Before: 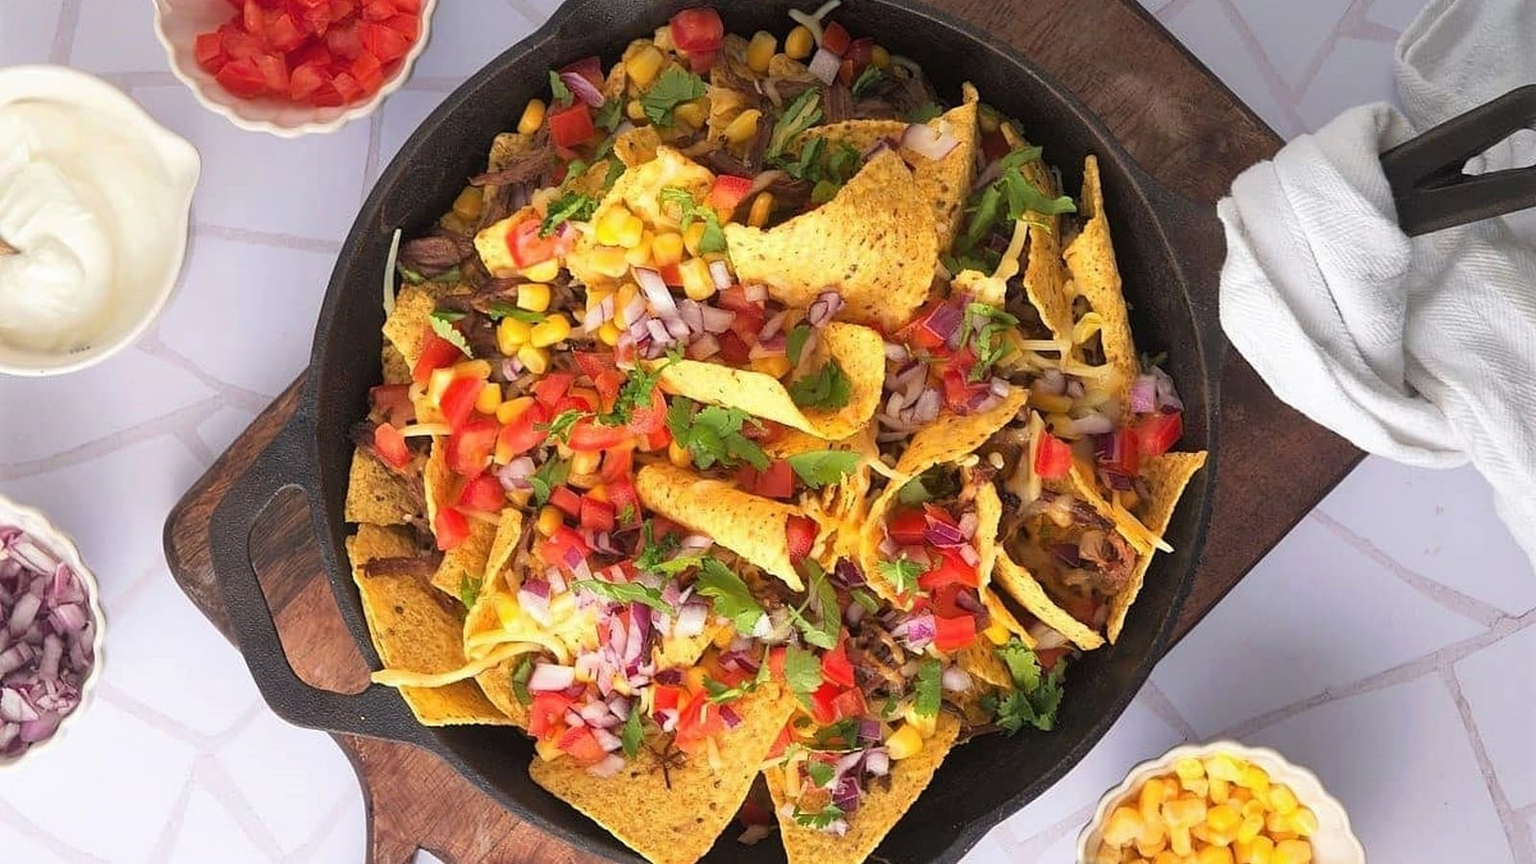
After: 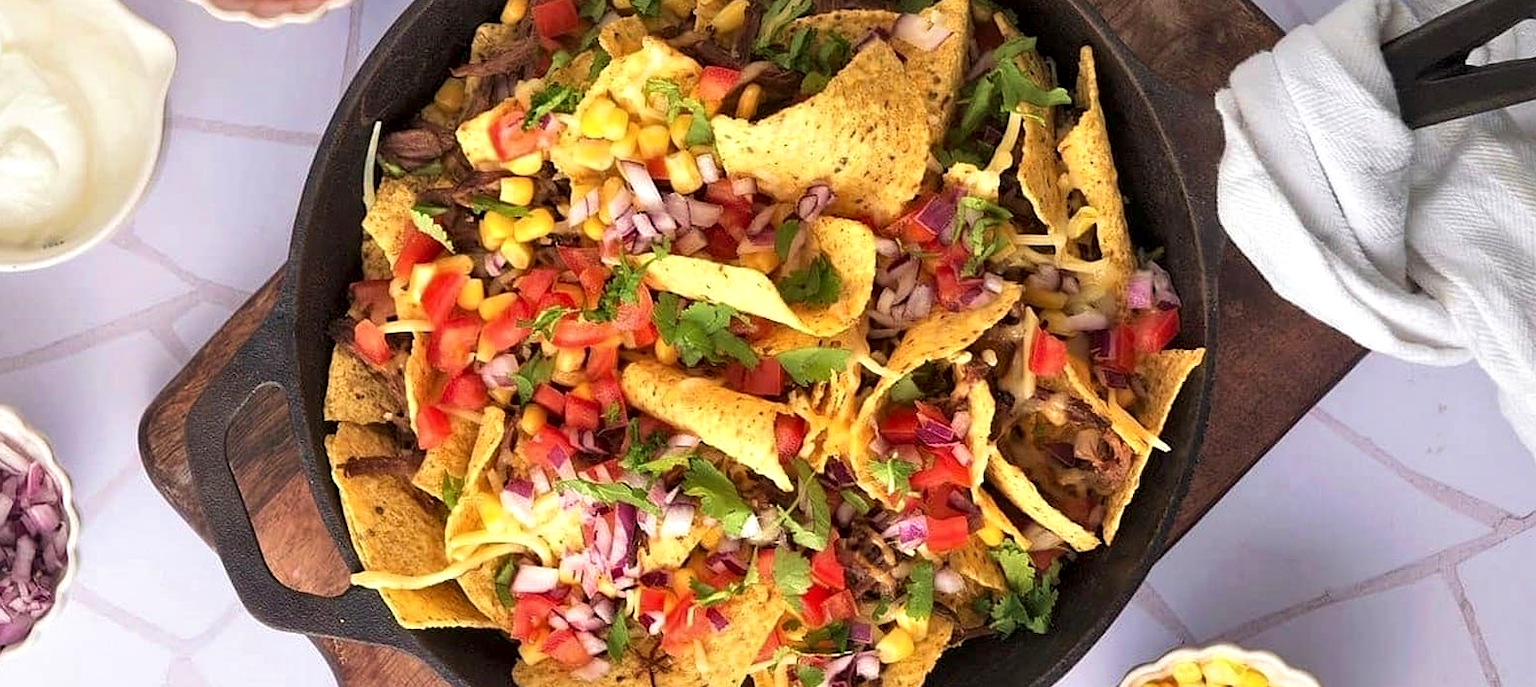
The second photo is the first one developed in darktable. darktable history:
crop and rotate: left 1.814%, top 12.818%, right 0.25%, bottom 9.225%
contrast equalizer: y [[0.531, 0.548, 0.559, 0.557, 0.544, 0.527], [0.5 ×6], [0.5 ×6], [0 ×6], [0 ×6]]
velvia: on, module defaults
